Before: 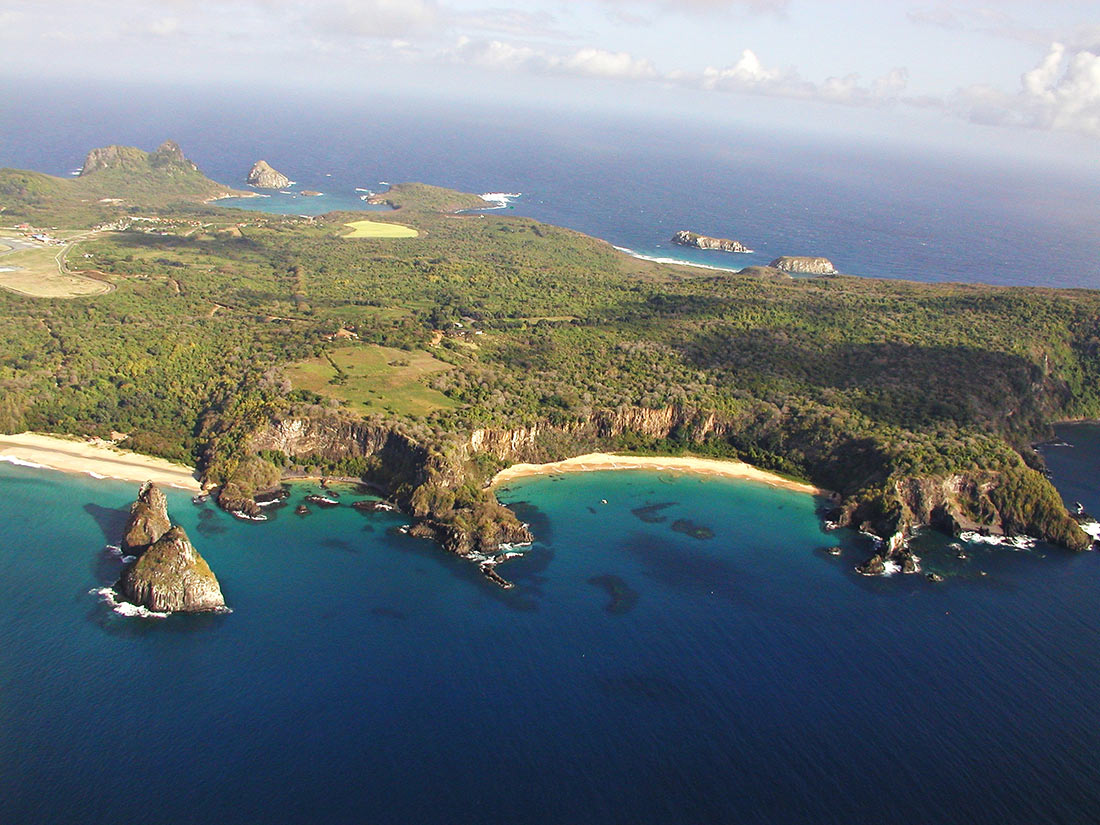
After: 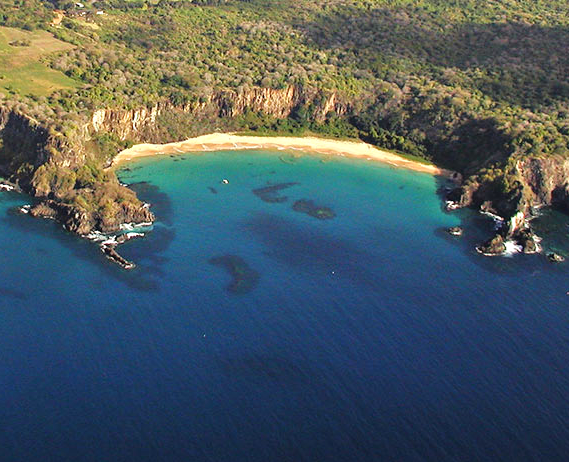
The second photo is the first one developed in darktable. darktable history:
crop: left 34.479%, top 38.822%, right 13.718%, bottom 5.172%
tone equalizer: -8 EV 0.001 EV, -7 EV -0.004 EV, -6 EV 0.009 EV, -5 EV 0.032 EV, -4 EV 0.276 EV, -3 EV 0.644 EV, -2 EV 0.584 EV, -1 EV 0.187 EV, +0 EV 0.024 EV
